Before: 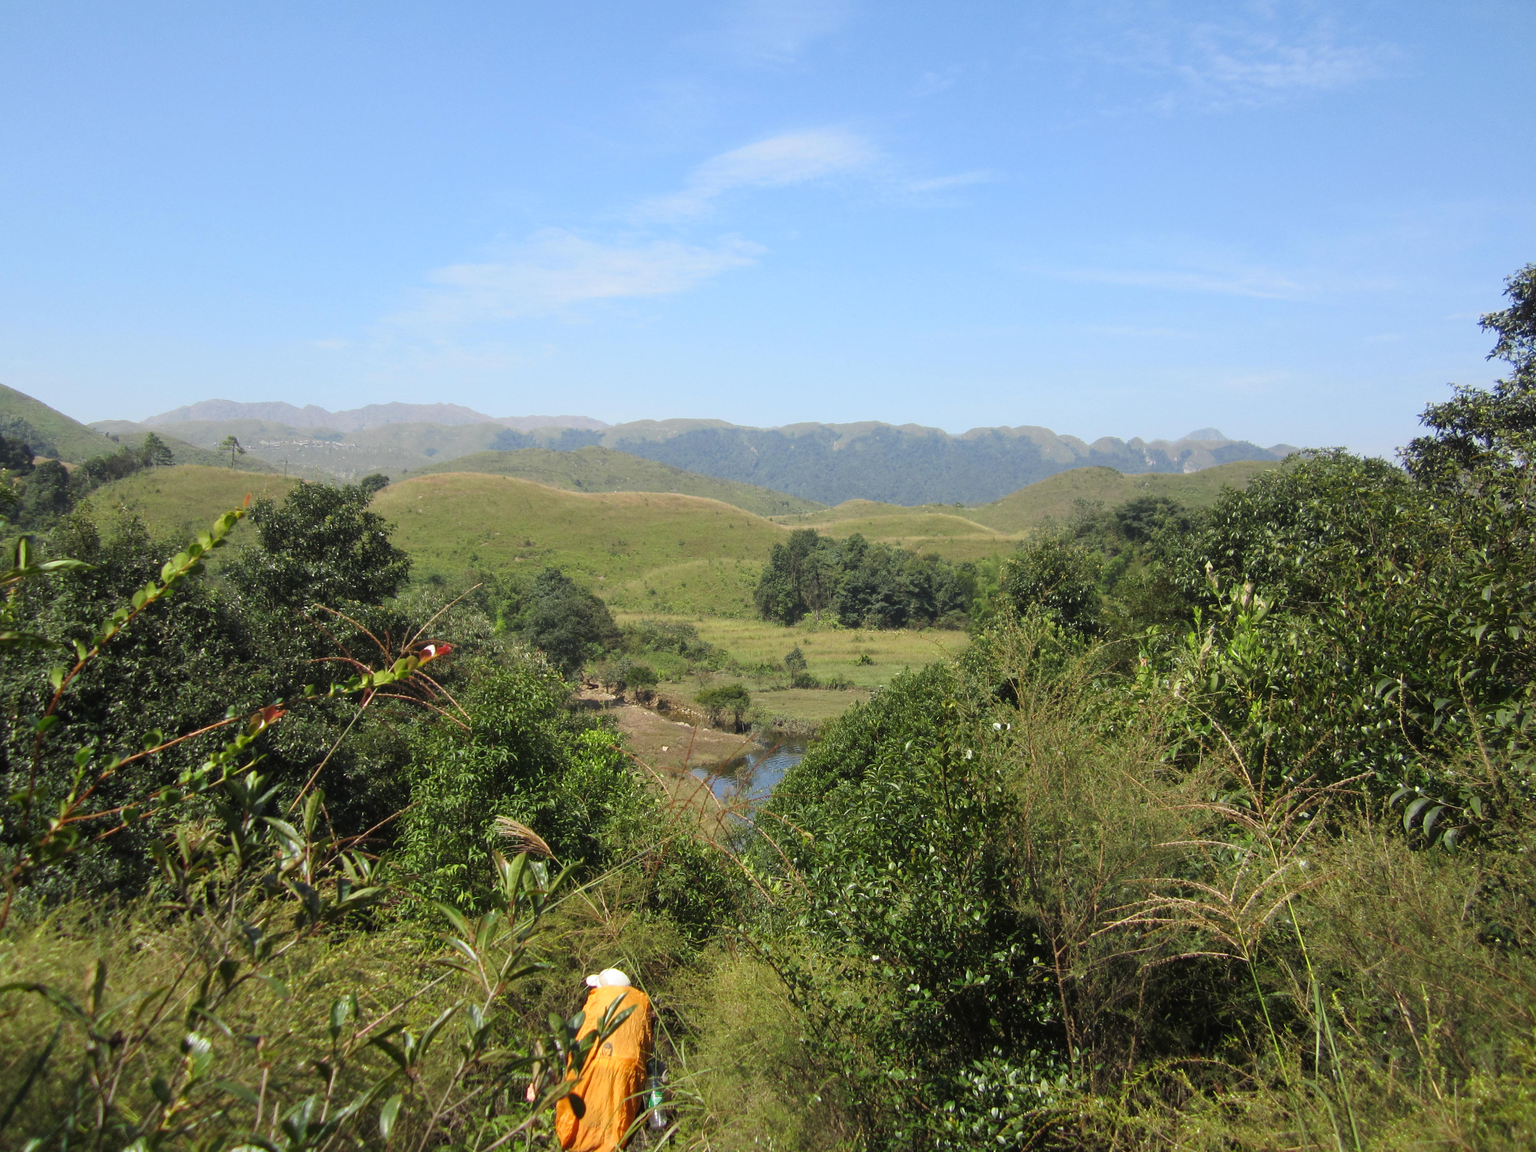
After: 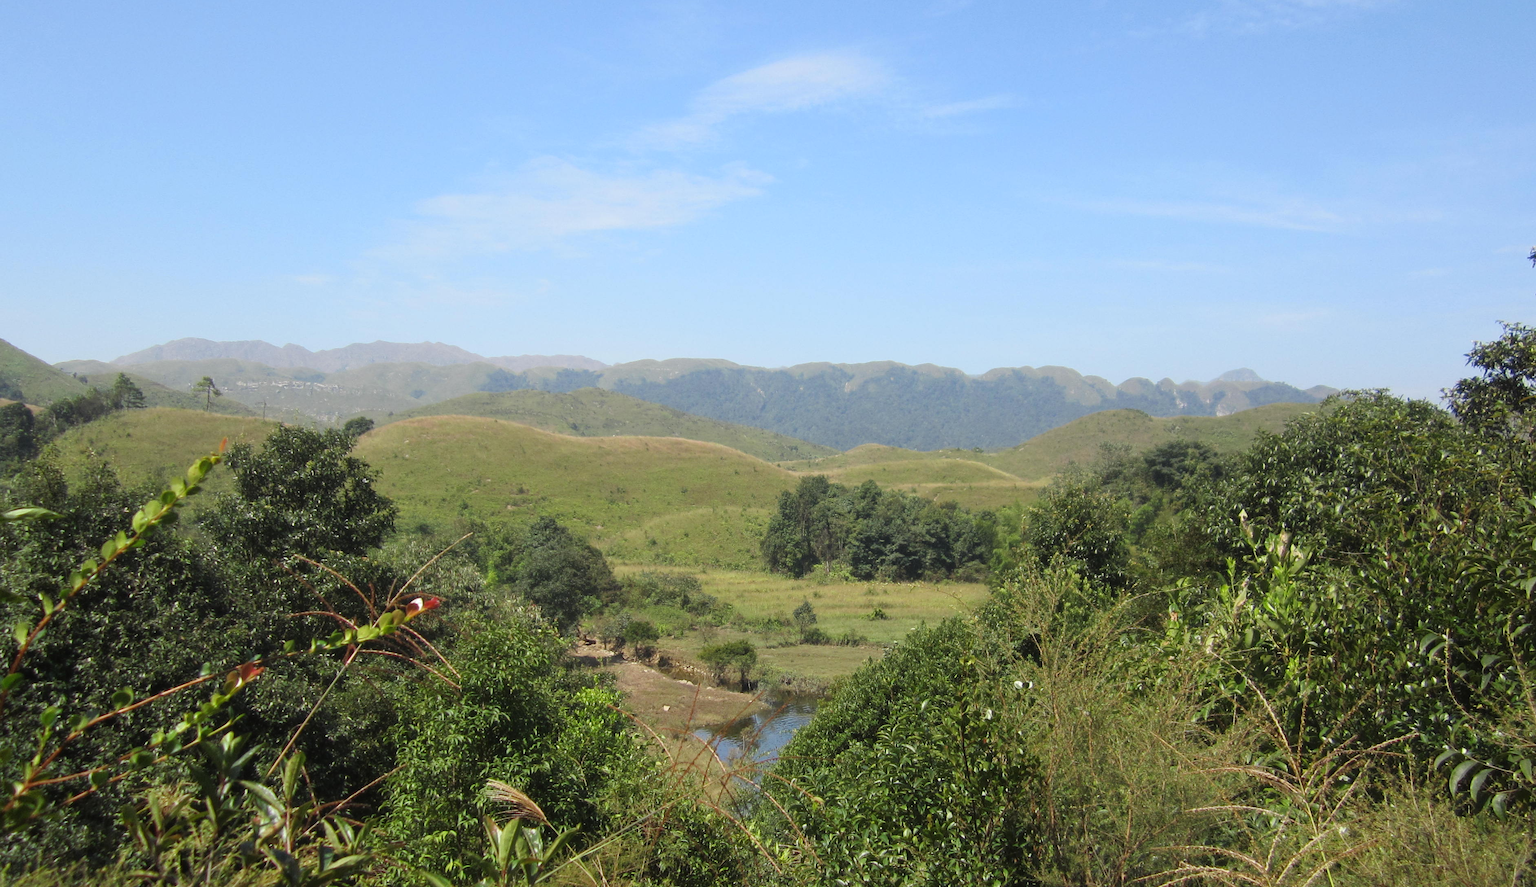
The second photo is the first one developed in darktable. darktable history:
crop: left 2.422%, top 7.036%, right 3.254%, bottom 20.321%
